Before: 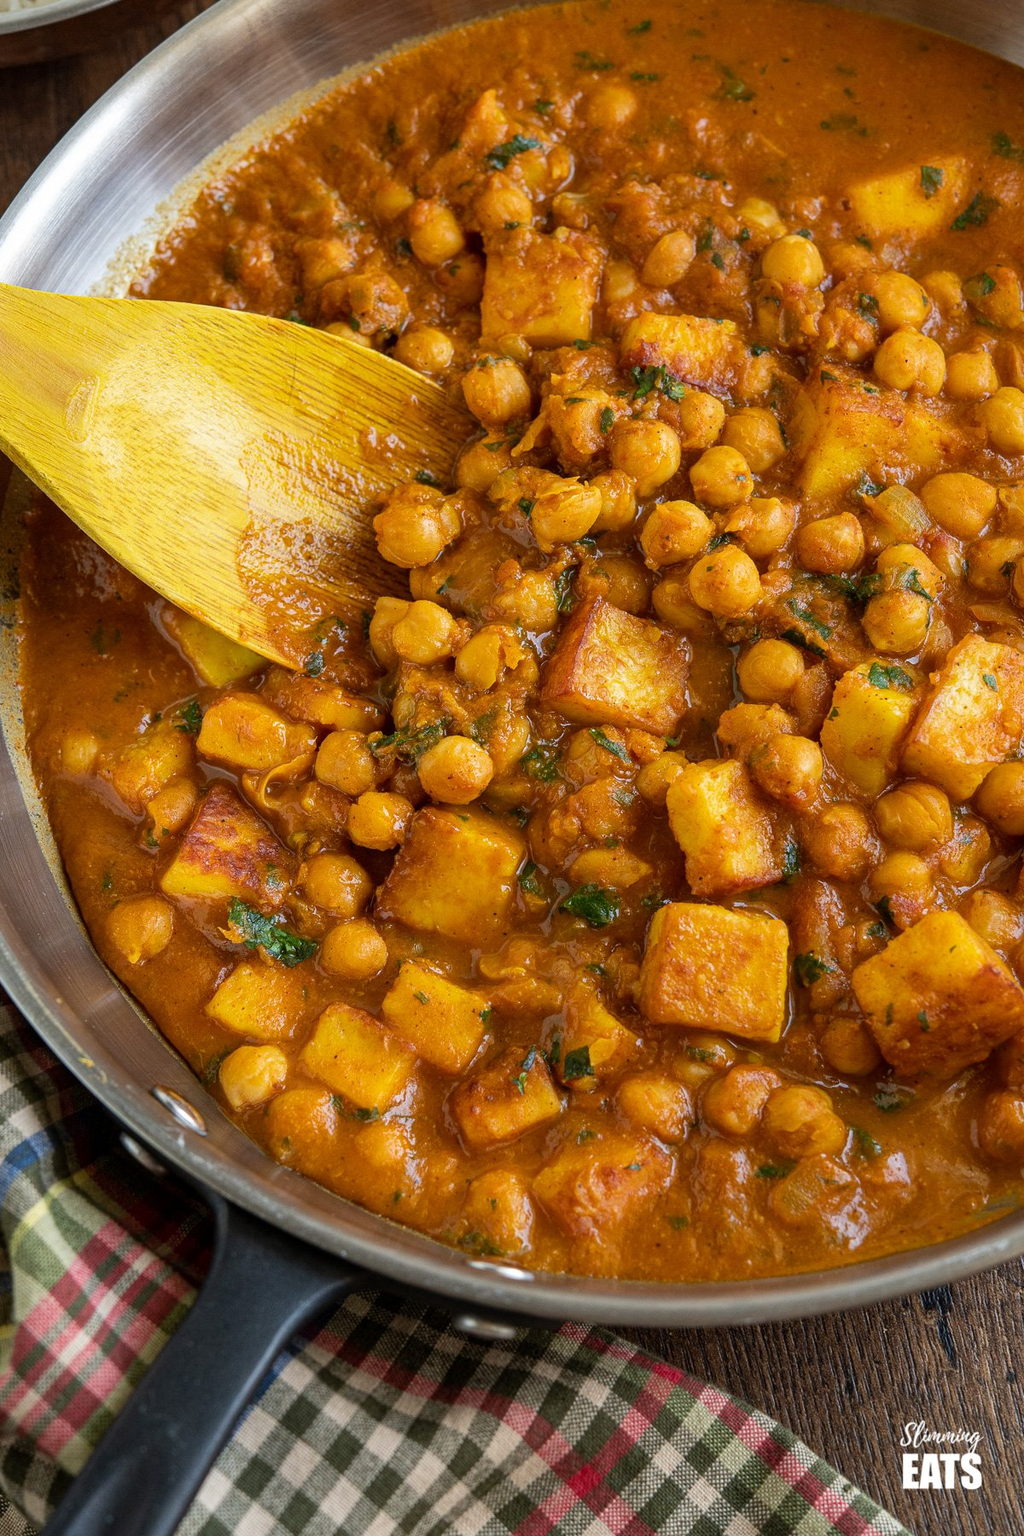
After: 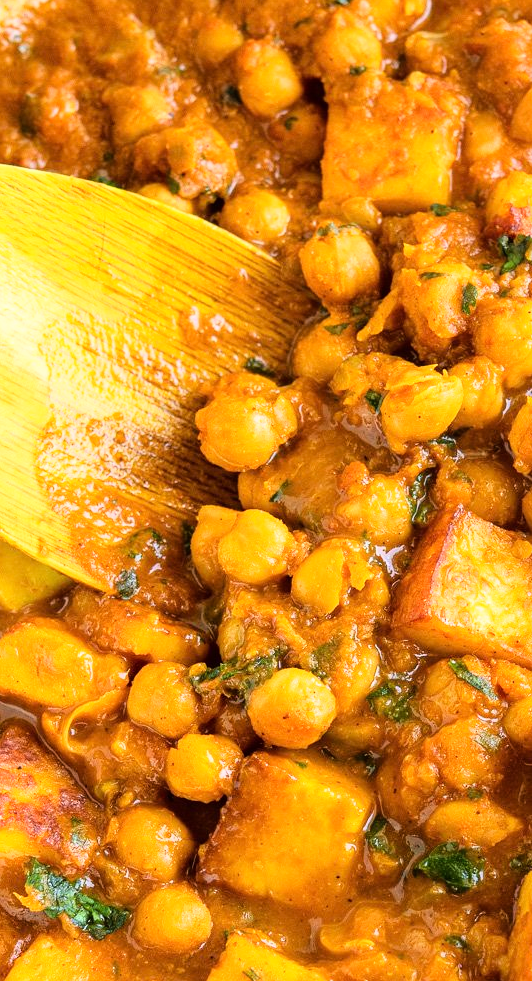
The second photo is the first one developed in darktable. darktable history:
base curve: curves: ch0 [(0, 0) (0.008, 0.007) (0.022, 0.029) (0.048, 0.089) (0.092, 0.197) (0.191, 0.399) (0.275, 0.534) (0.357, 0.65) (0.477, 0.78) (0.542, 0.833) (0.799, 0.973) (1, 1)]
crop: left 20.18%, top 10.797%, right 35.482%, bottom 34.692%
